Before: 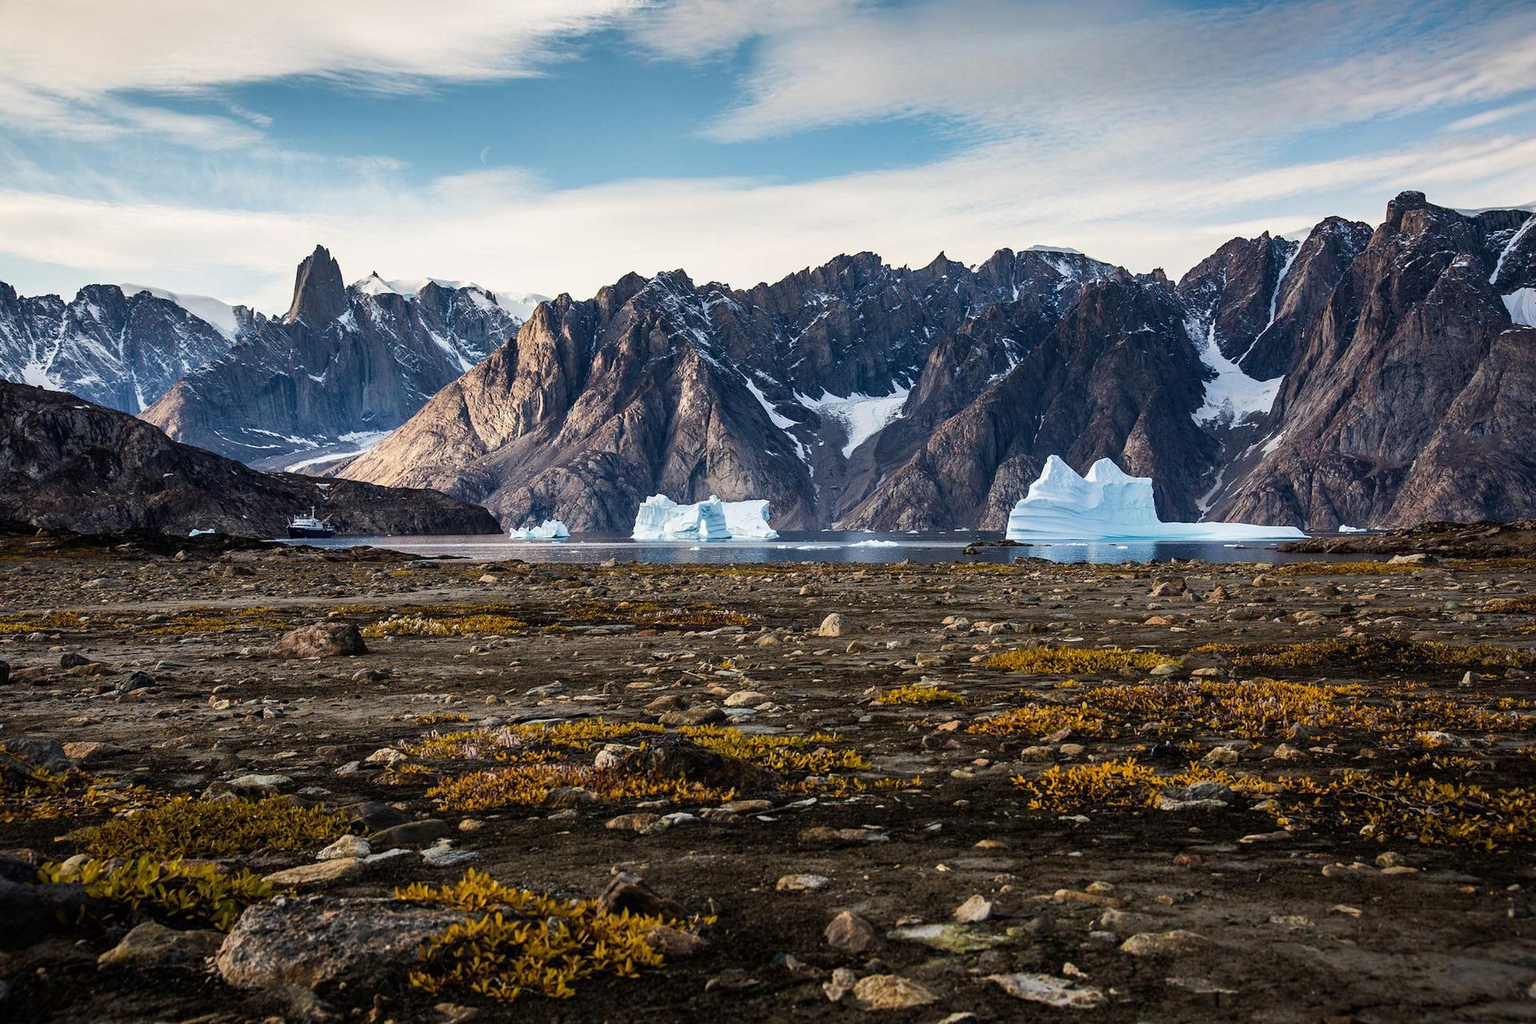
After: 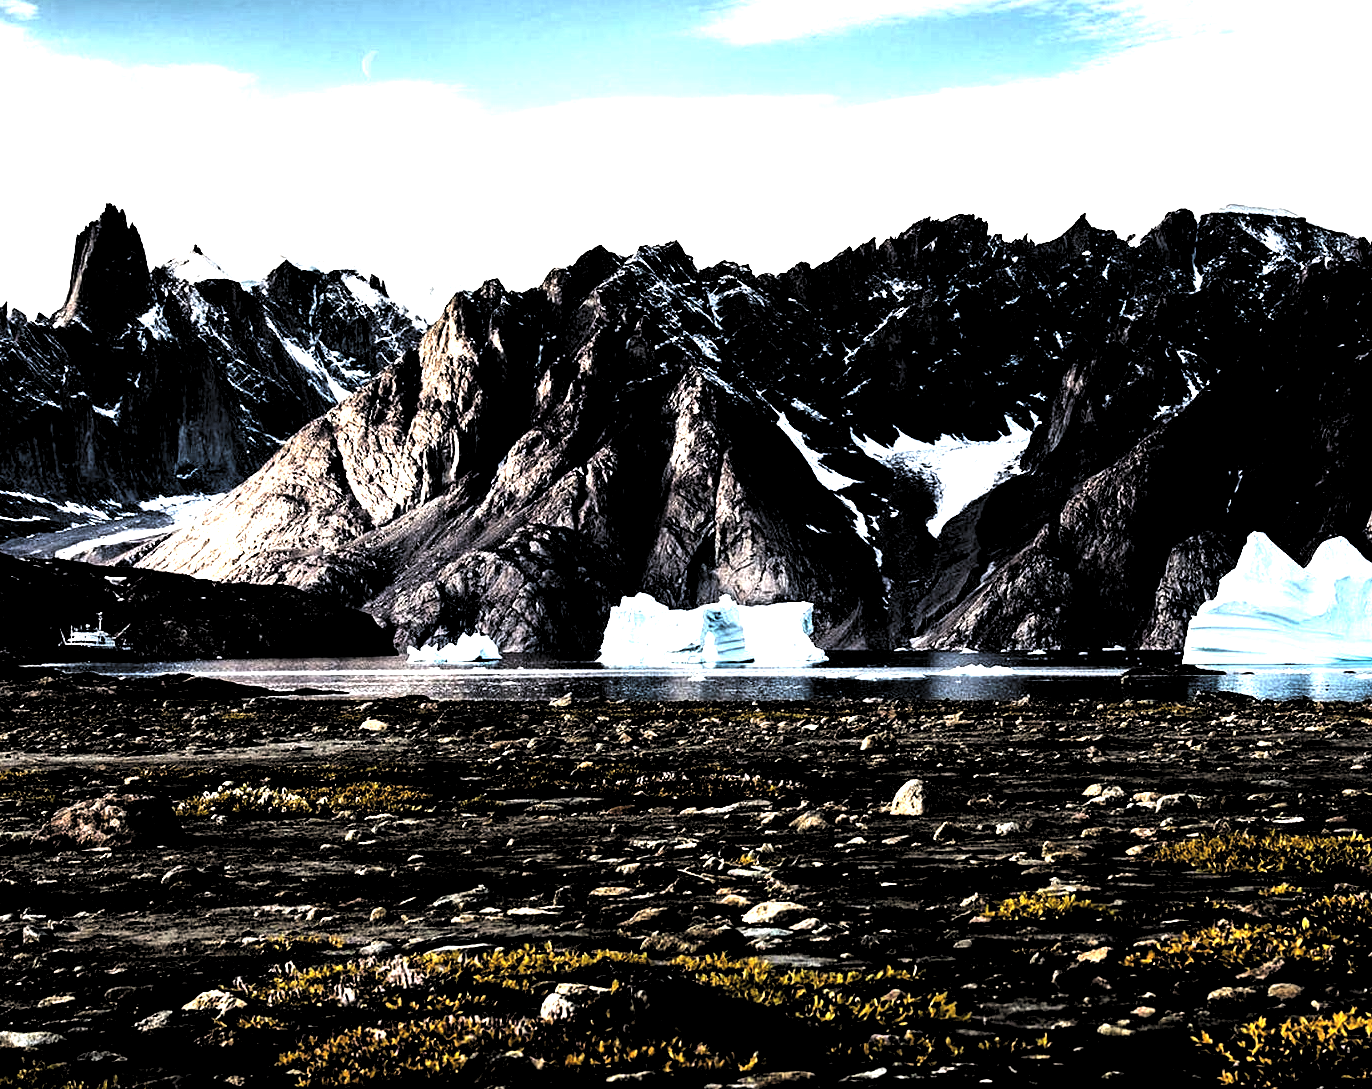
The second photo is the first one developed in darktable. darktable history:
exposure: black level correction -0.001, exposure 1.362 EV, compensate exposure bias true, compensate highlight preservation false
levels: levels [0.514, 0.759, 1]
crop: left 16.233%, top 11.189%, right 26.101%, bottom 20.723%
